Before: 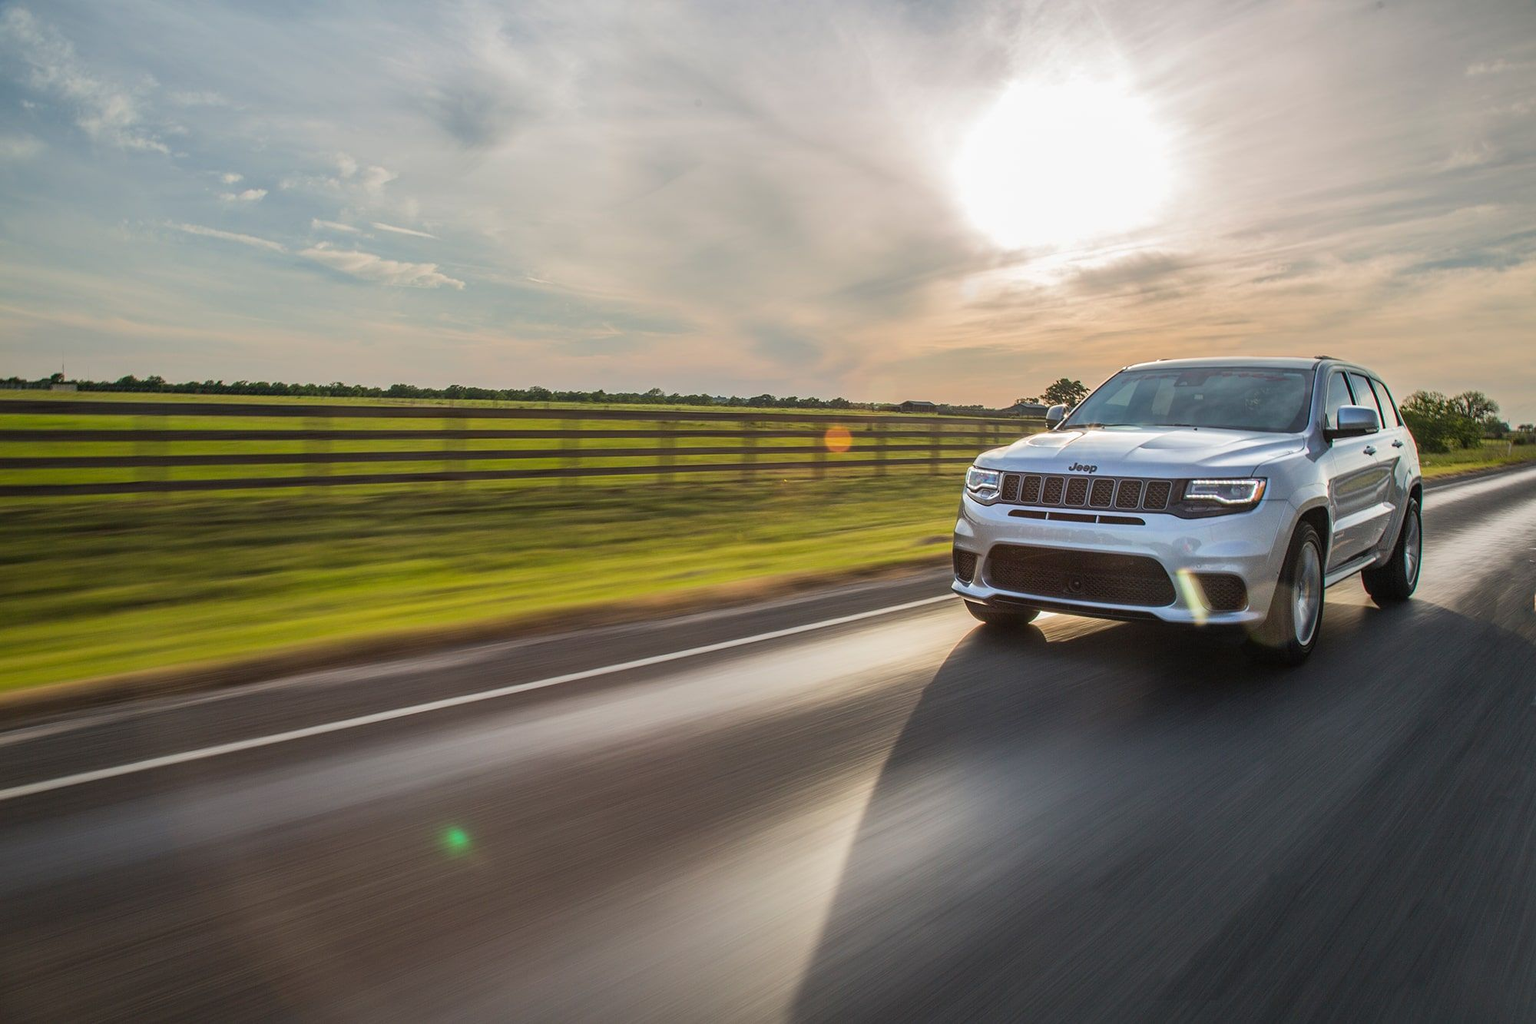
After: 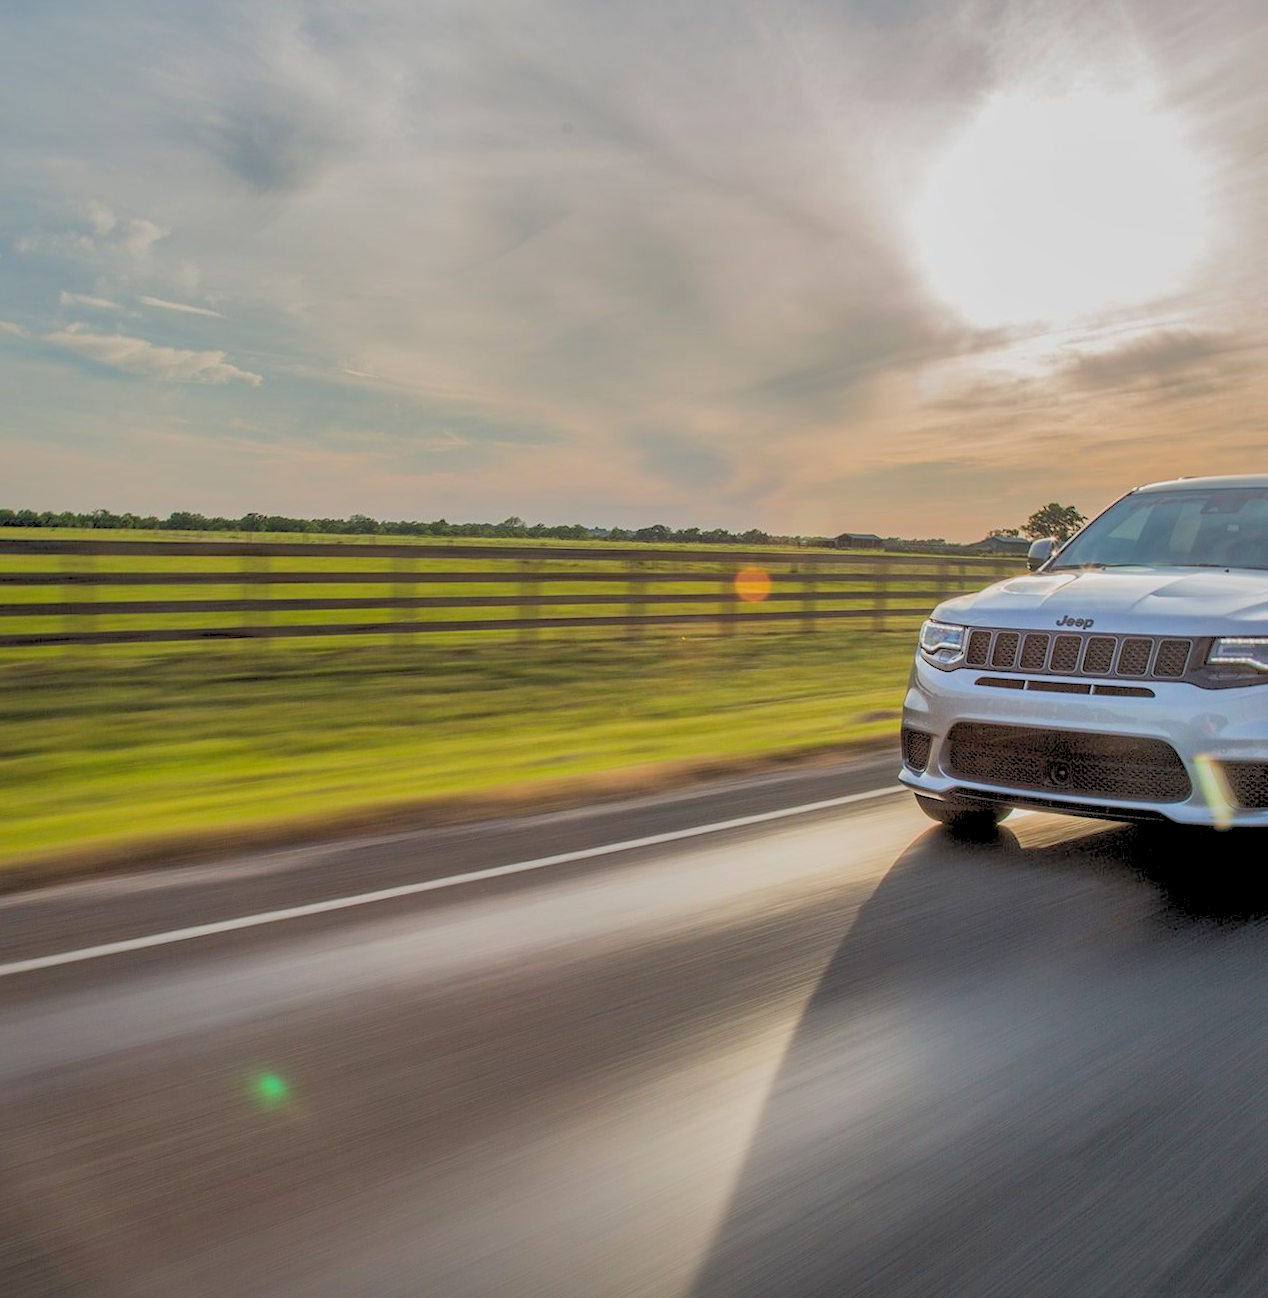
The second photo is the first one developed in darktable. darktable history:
crop and rotate: left 14.385%, right 18.948%
rgb levels: preserve colors sum RGB, levels [[0.038, 0.433, 0.934], [0, 0.5, 1], [0, 0.5, 1]]
shadows and highlights: on, module defaults
rotate and perspective: rotation 0.074°, lens shift (vertical) 0.096, lens shift (horizontal) -0.041, crop left 0.043, crop right 0.952, crop top 0.024, crop bottom 0.979
